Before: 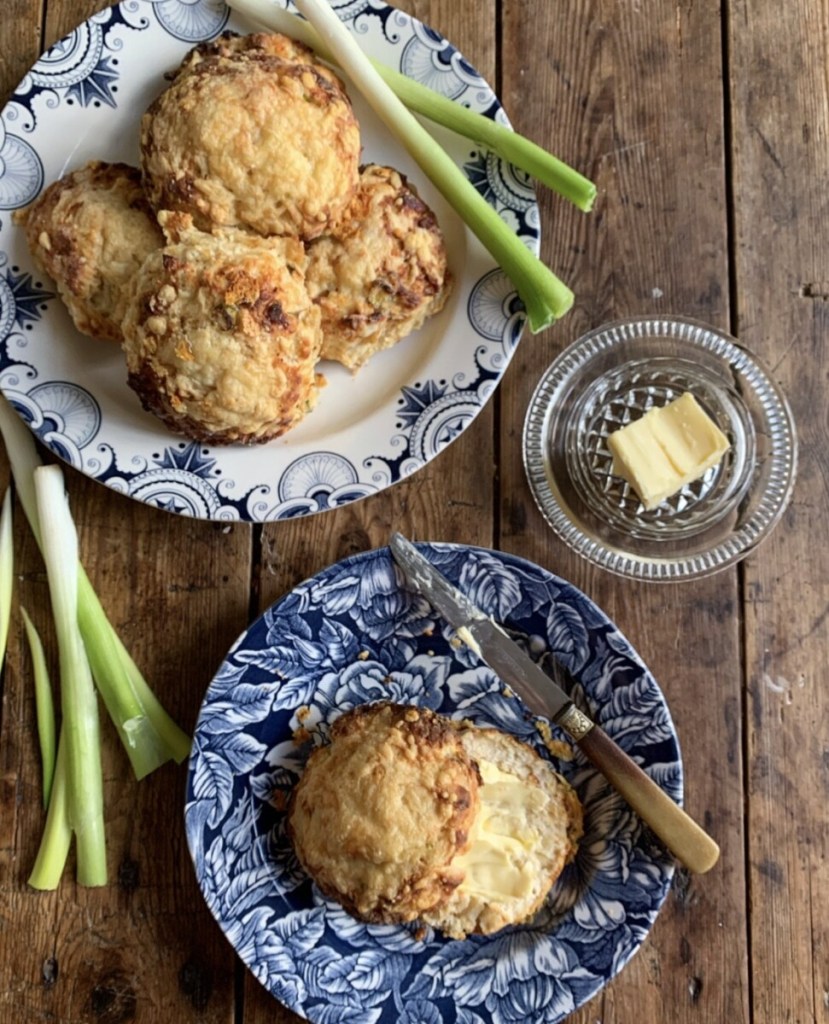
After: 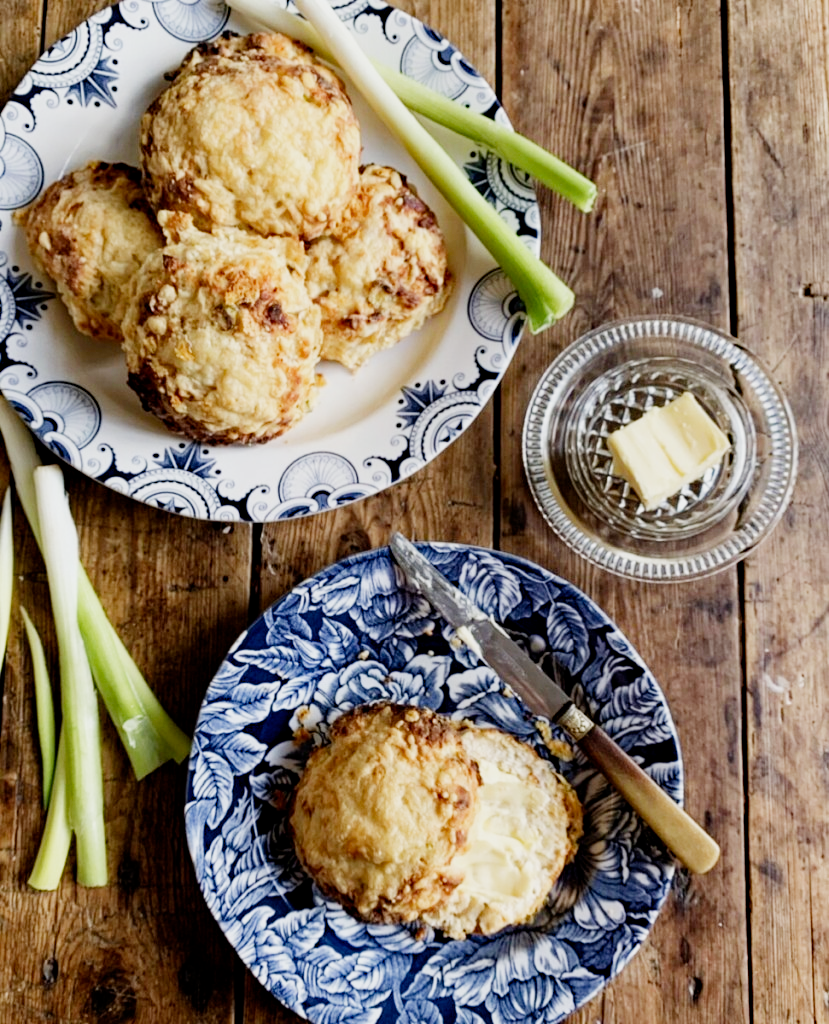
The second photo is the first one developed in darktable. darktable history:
haze removal: compatibility mode true, adaptive false
tone equalizer: on, module defaults
exposure: black level correction 0, exposure 1.45 EV, compensate exposure bias true, compensate highlight preservation false
filmic rgb: middle gray luminance 29%, black relative exposure -10.3 EV, white relative exposure 5.5 EV, threshold 6 EV, target black luminance 0%, hardness 3.95, latitude 2.04%, contrast 1.132, highlights saturation mix 5%, shadows ↔ highlights balance 15.11%, preserve chrominance no, color science v3 (2019), use custom middle-gray values true, iterations of high-quality reconstruction 0, enable highlight reconstruction true
